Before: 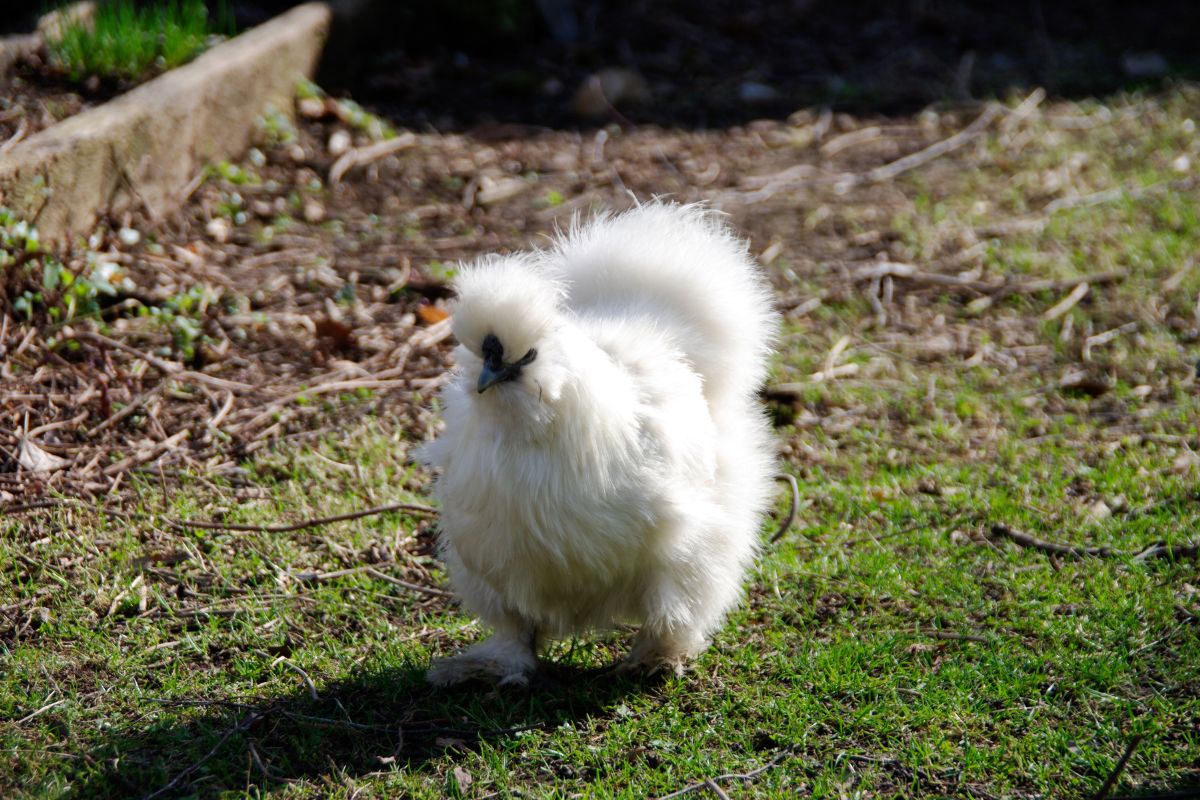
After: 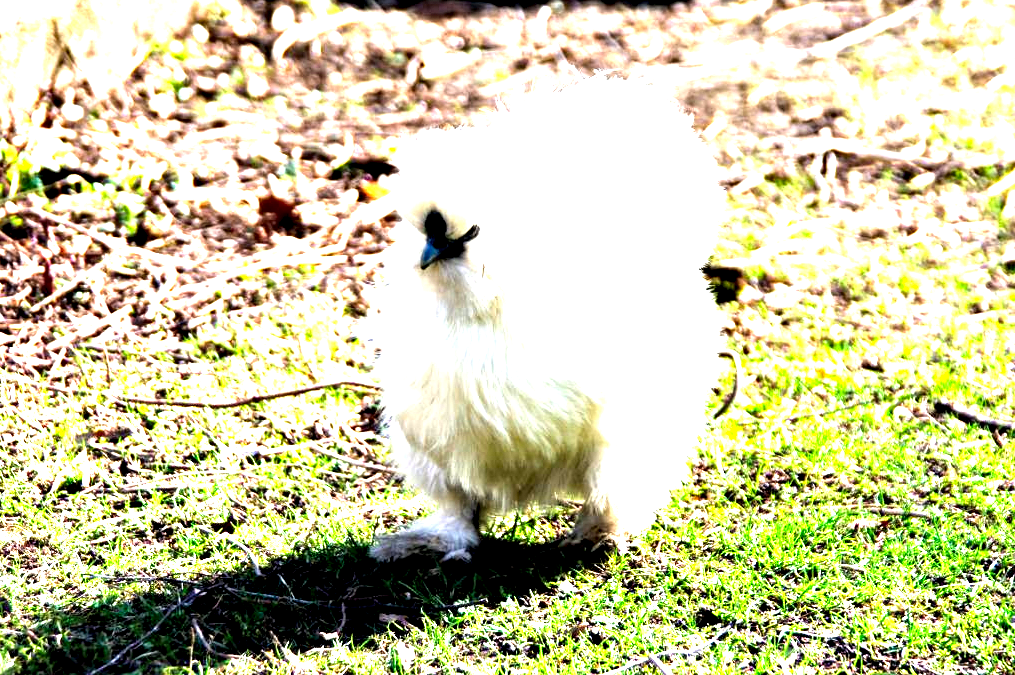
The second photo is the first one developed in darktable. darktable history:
tone equalizer: -8 EV -0.746 EV, -7 EV -0.734 EV, -6 EV -0.577 EV, -5 EV -0.362 EV, -3 EV 0.395 EV, -2 EV 0.6 EV, -1 EV 0.69 EV, +0 EV 0.764 EV
contrast equalizer: y [[0.6 ×6], [0.55 ×6], [0 ×6], [0 ×6], [0 ×6]]
crop and rotate: left 4.756%, top 15.519%, right 10.654%
exposure: exposure 2.194 EV, compensate exposure bias true, compensate highlight preservation false
